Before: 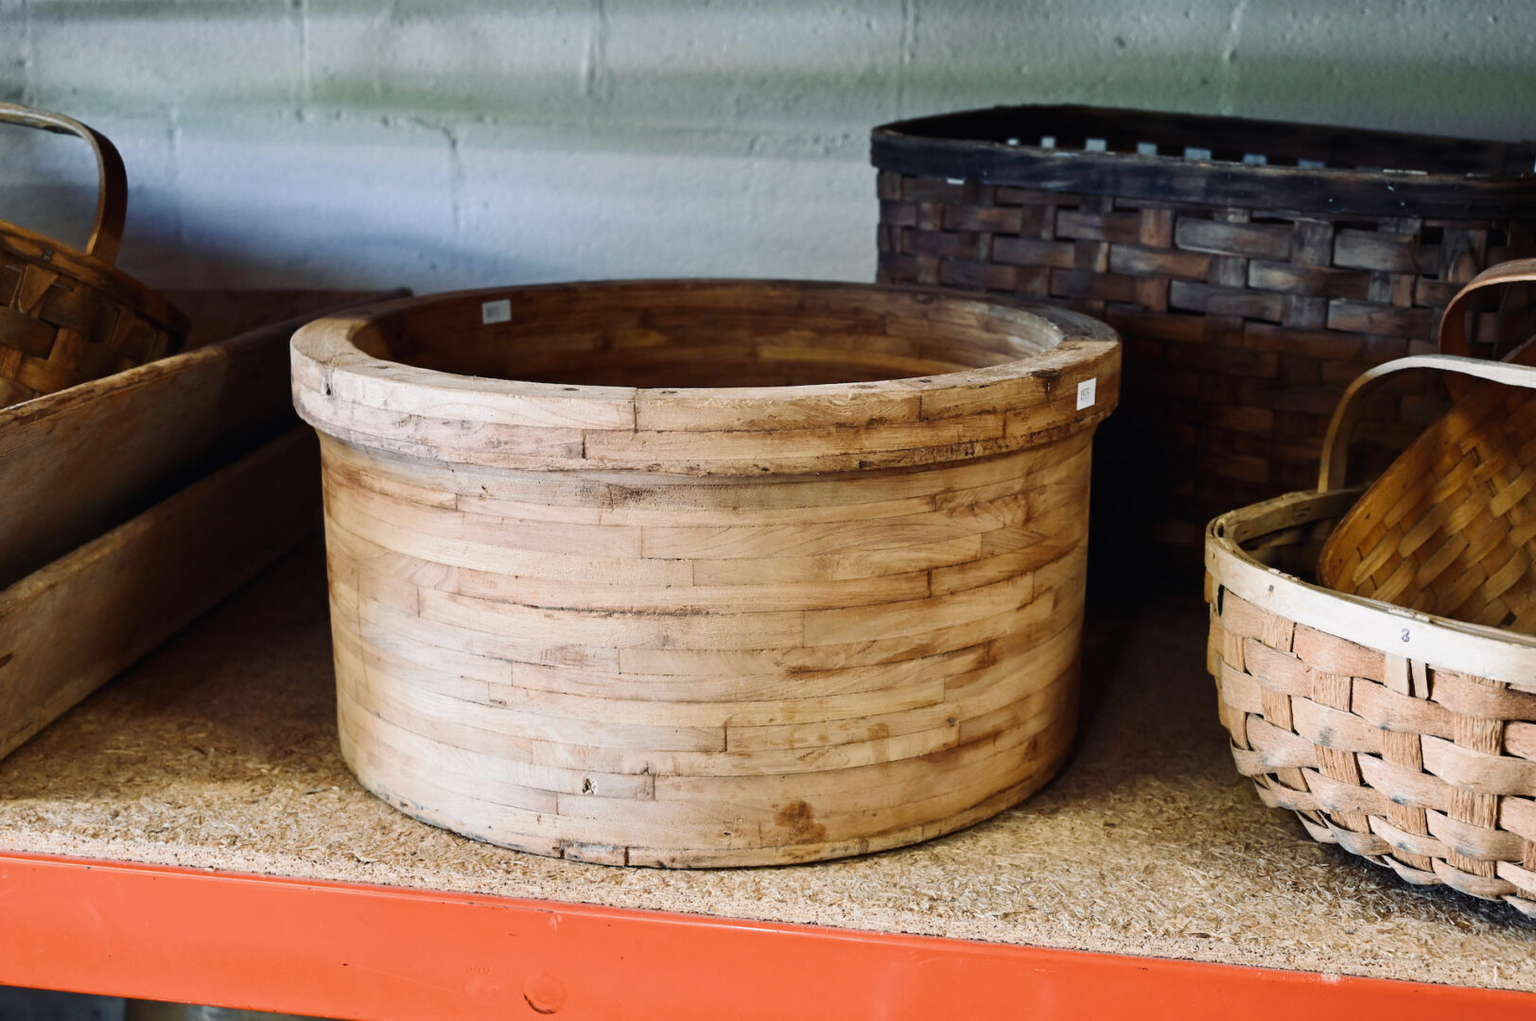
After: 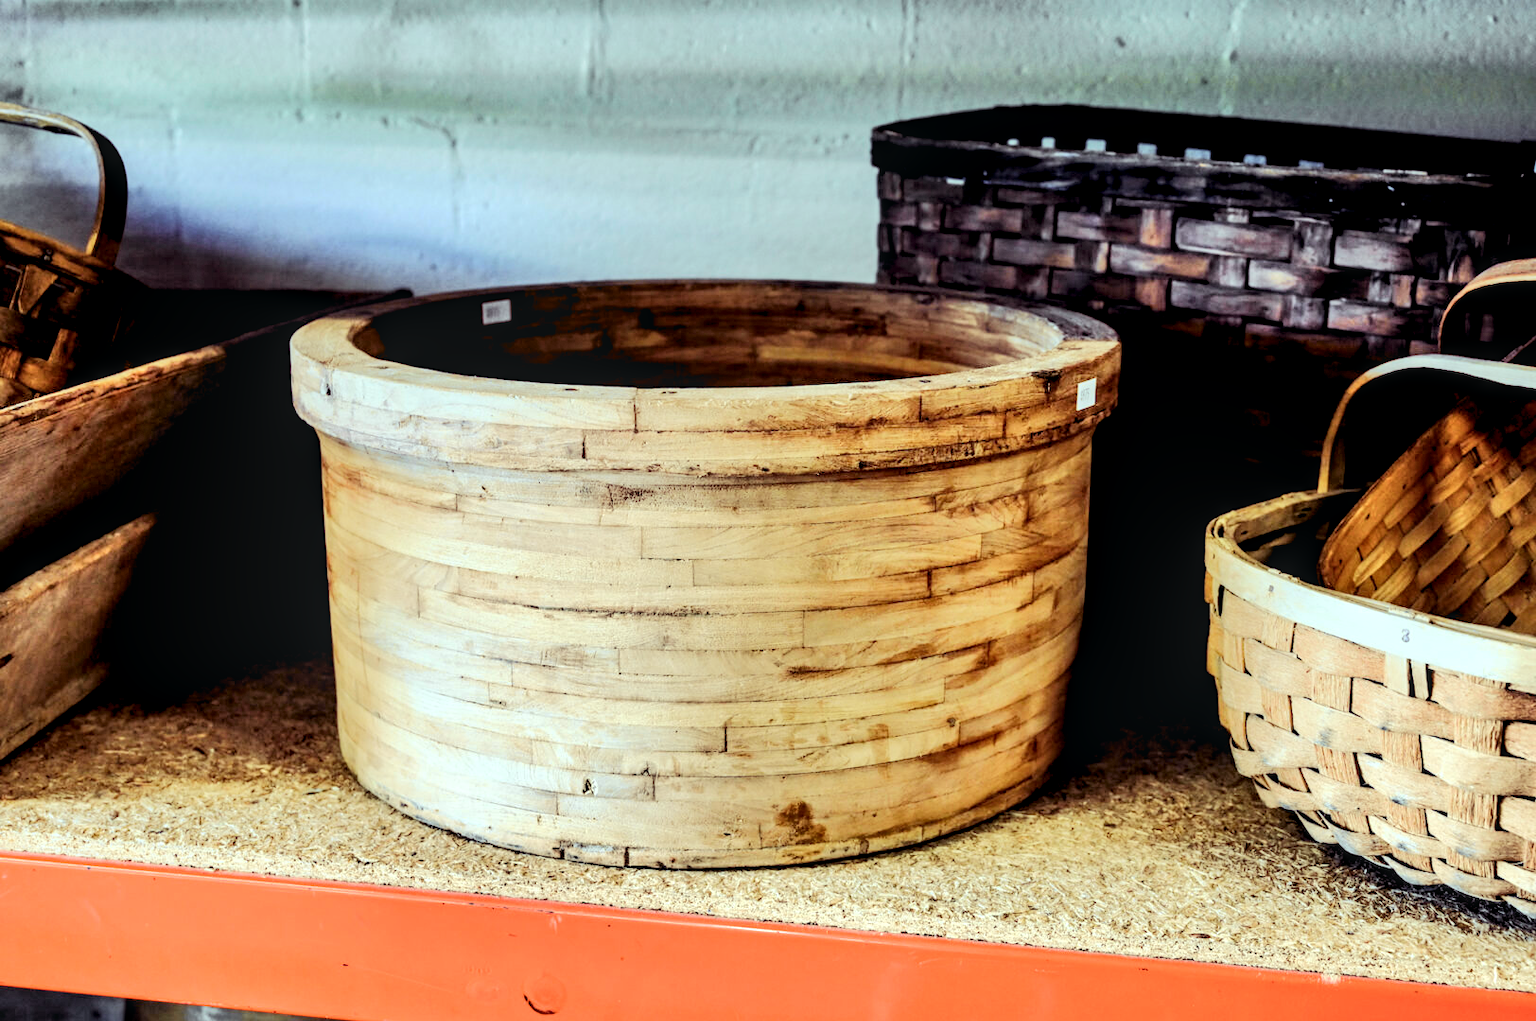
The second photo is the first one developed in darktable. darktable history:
rgb levels: levels [[0.013, 0.434, 0.89], [0, 0.5, 1], [0, 0.5, 1]]
color balance rgb: shadows lift › luminance 0.49%, shadows lift › chroma 6.83%, shadows lift › hue 300.29°, power › hue 208.98°, highlights gain › luminance 20.24%, highlights gain › chroma 2.73%, highlights gain › hue 173.85°, perceptual saturation grading › global saturation 18.05%
shadows and highlights: highlights color adjustment 0%, soften with gaussian
tone curve: curves: ch0 [(0, 0) (0.037, 0.011) (0.135, 0.093) (0.266, 0.281) (0.461, 0.555) (0.581, 0.716) (0.675, 0.793) (0.767, 0.849) (0.91, 0.924) (1, 0.979)]; ch1 [(0, 0) (0.292, 0.278) (0.419, 0.423) (0.493, 0.492) (0.506, 0.5) (0.534, 0.529) (0.562, 0.562) (0.641, 0.663) (0.754, 0.76) (1, 1)]; ch2 [(0, 0) (0.294, 0.3) (0.361, 0.372) (0.429, 0.445) (0.478, 0.486) (0.502, 0.498) (0.518, 0.522) (0.531, 0.549) (0.561, 0.579) (0.64, 0.645) (0.7, 0.7) (0.861, 0.808) (1, 0.951)], color space Lab, independent channels, preserve colors none
local contrast: detail 130%
